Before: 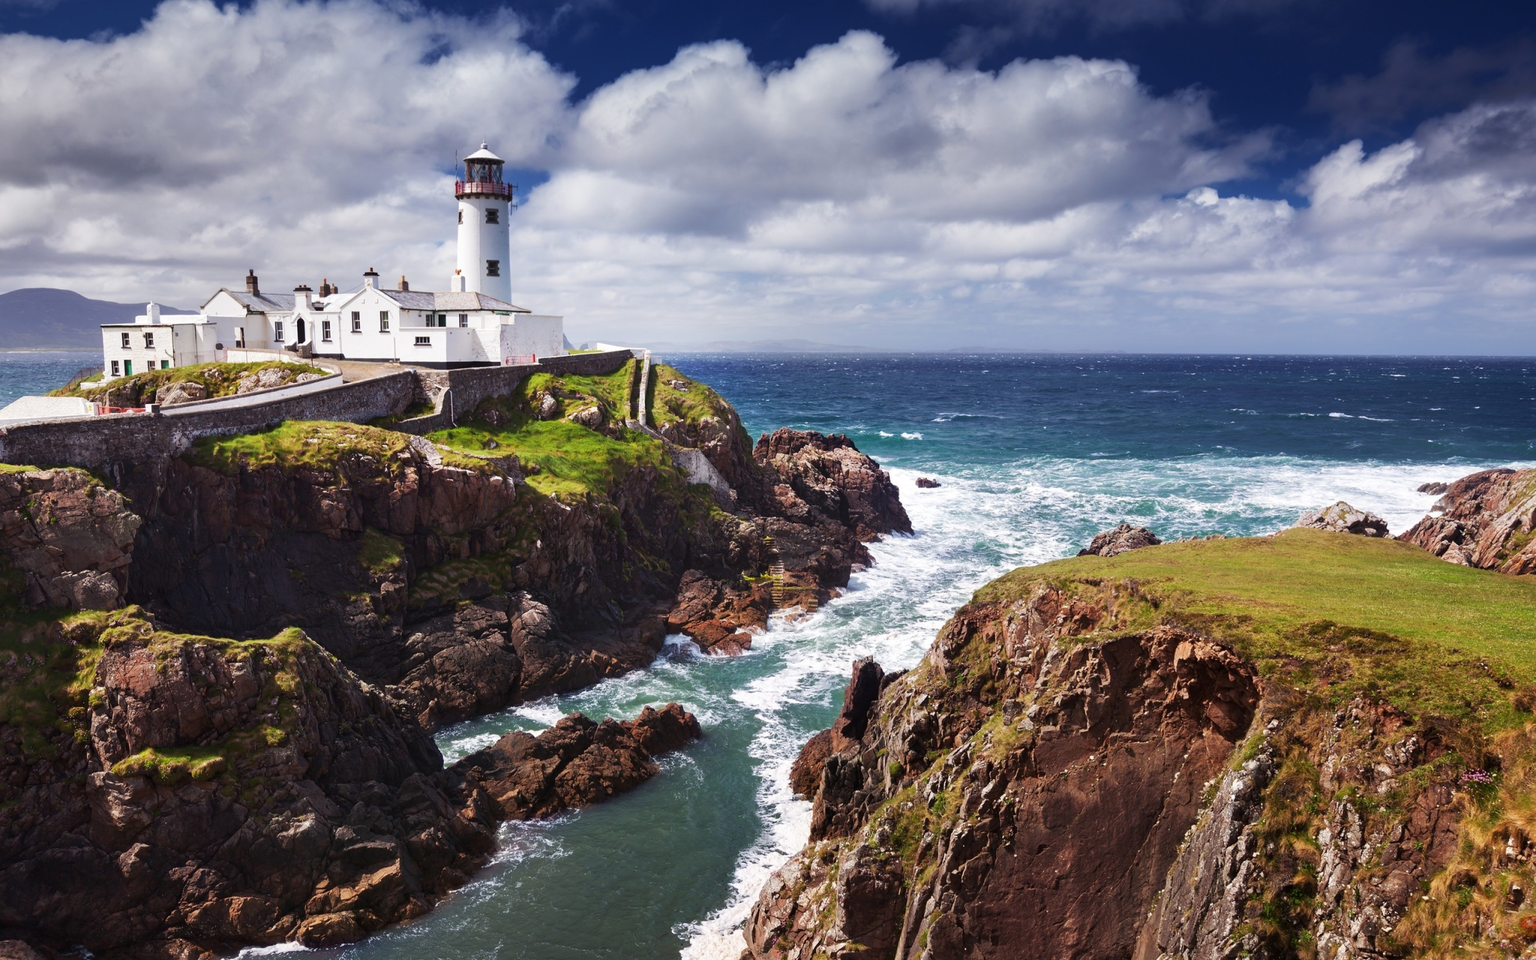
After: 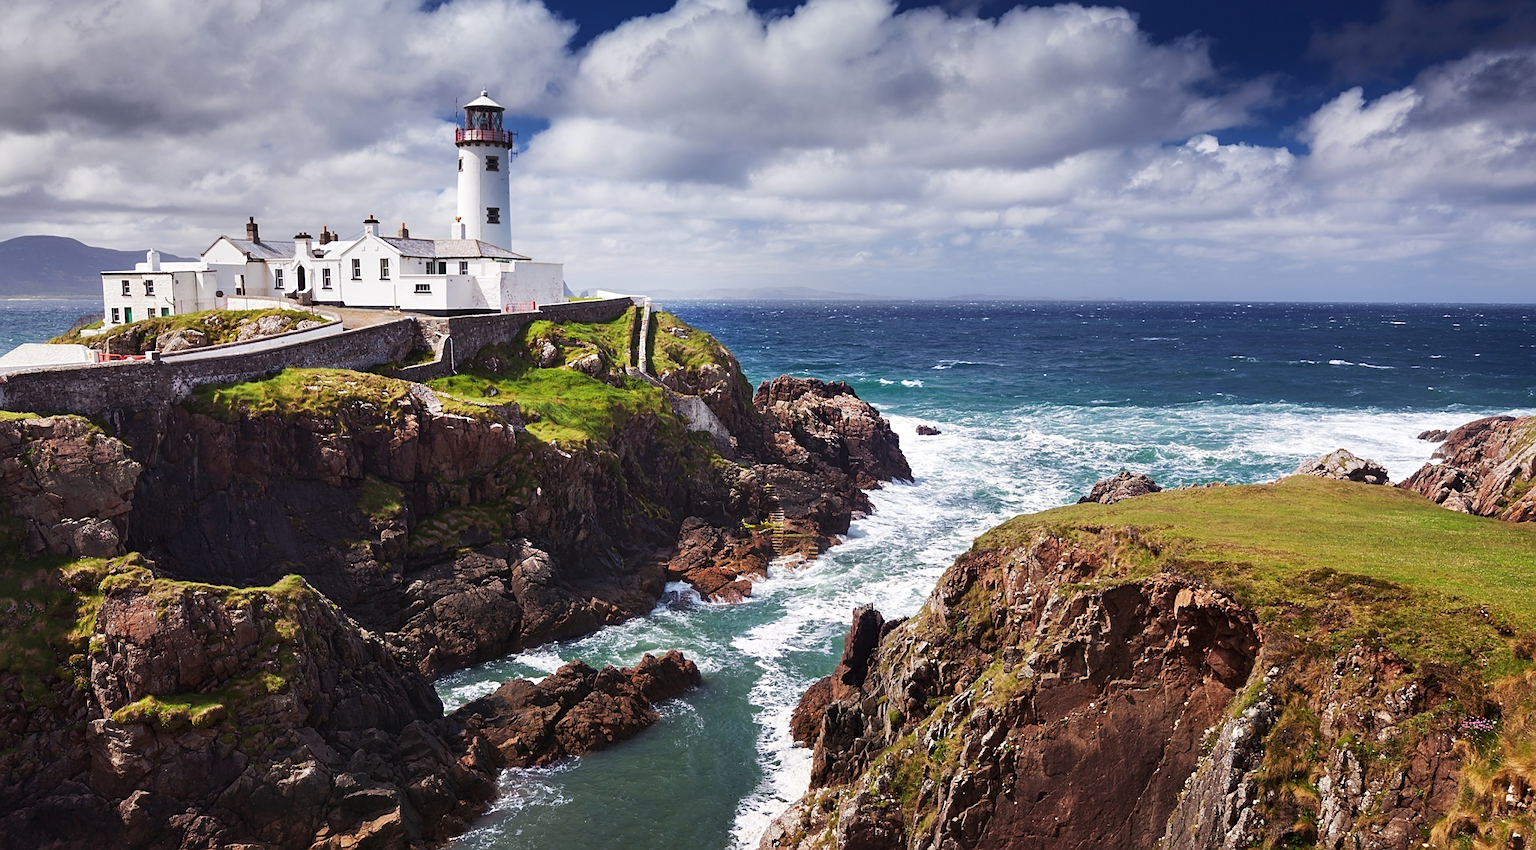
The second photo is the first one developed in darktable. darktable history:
crop and rotate: top 5.522%, bottom 5.796%
sharpen: on, module defaults
